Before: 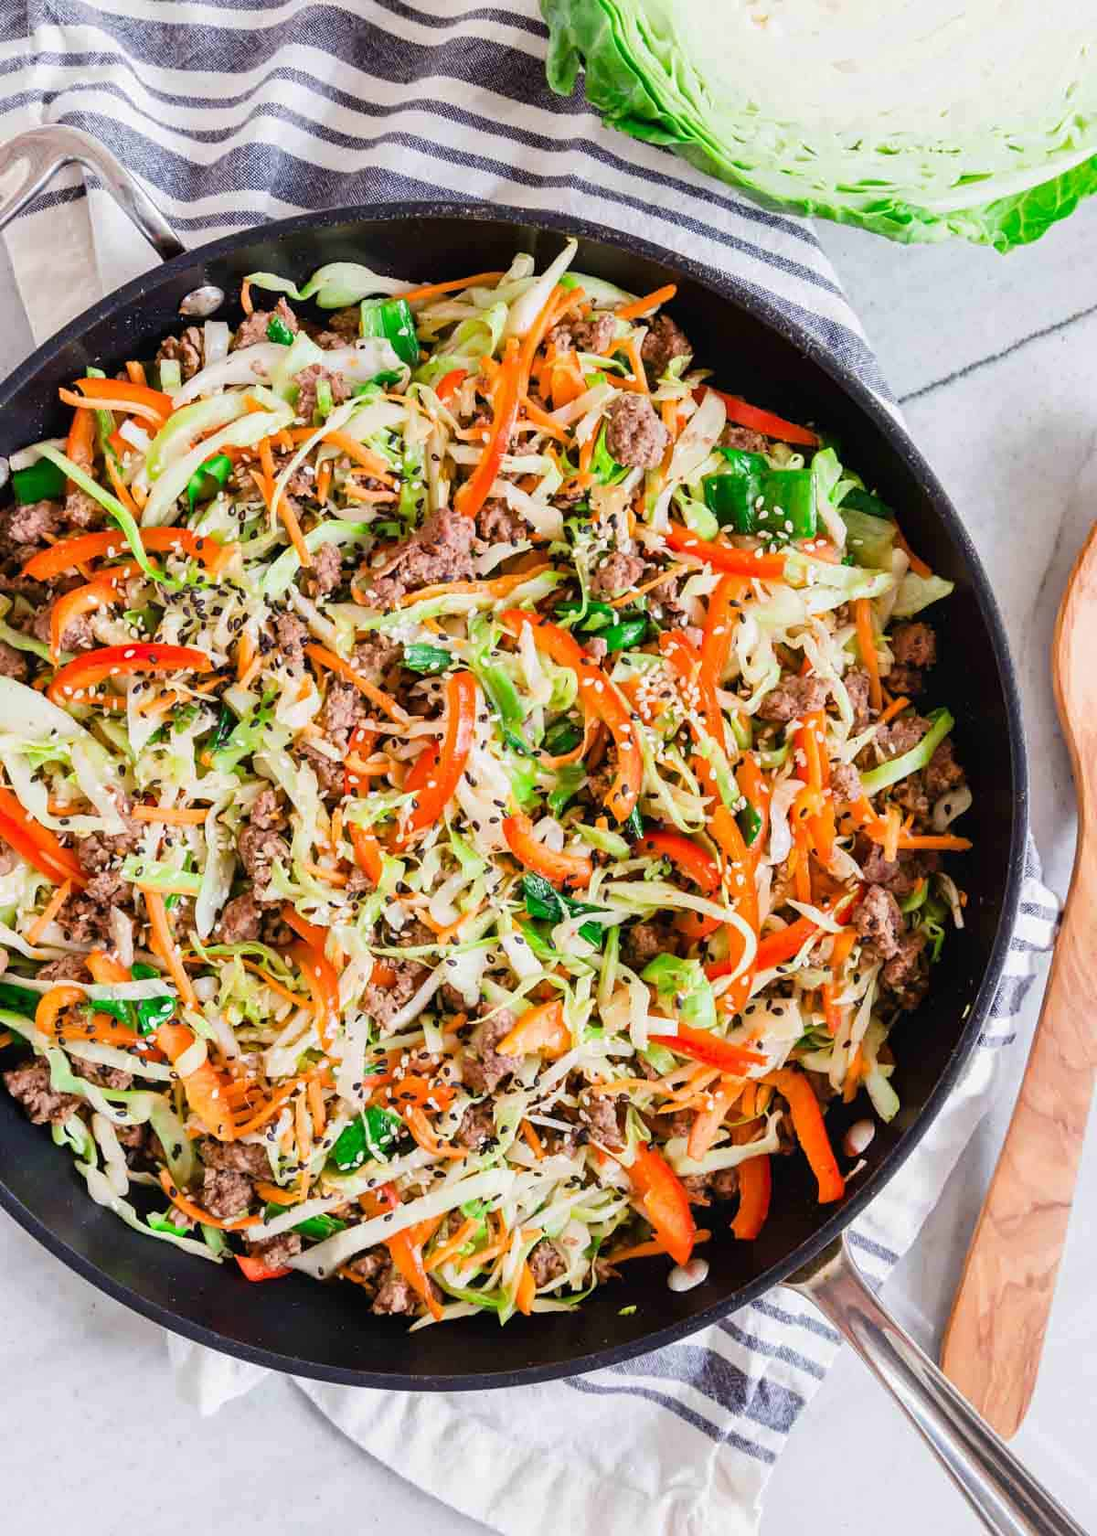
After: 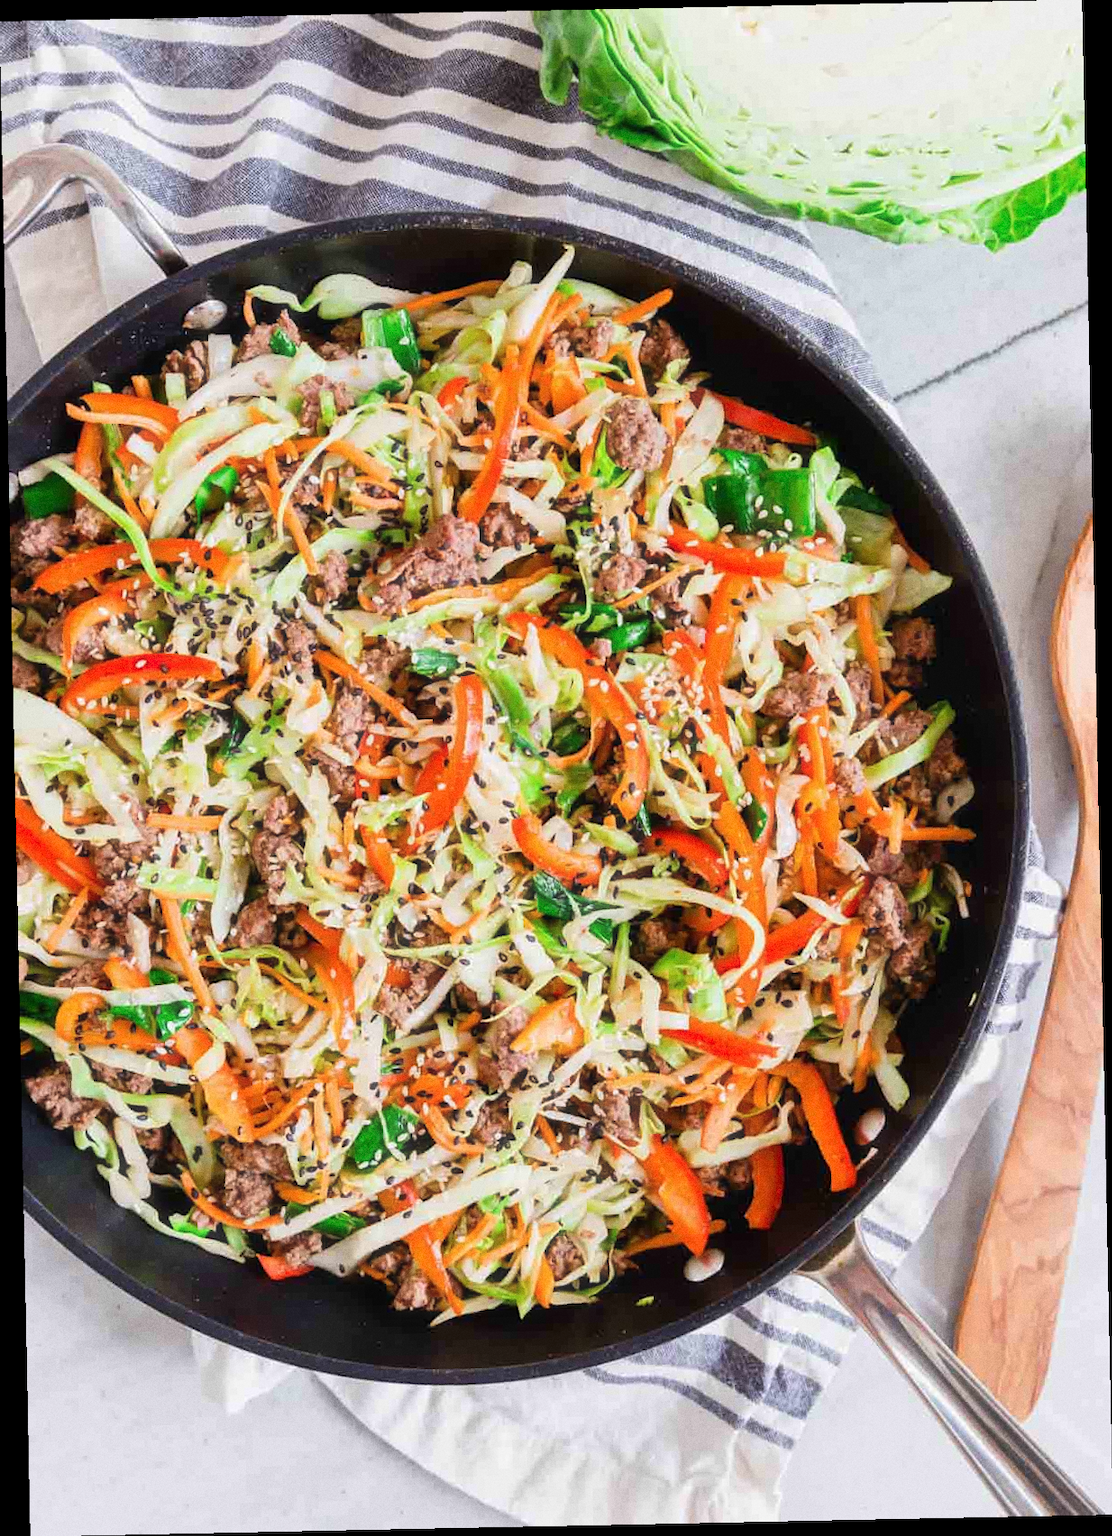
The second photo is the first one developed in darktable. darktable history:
rotate and perspective: rotation -1.17°, automatic cropping off
grain: coarseness 0.09 ISO
haze removal: strength -0.09, distance 0.358, compatibility mode true, adaptive false
